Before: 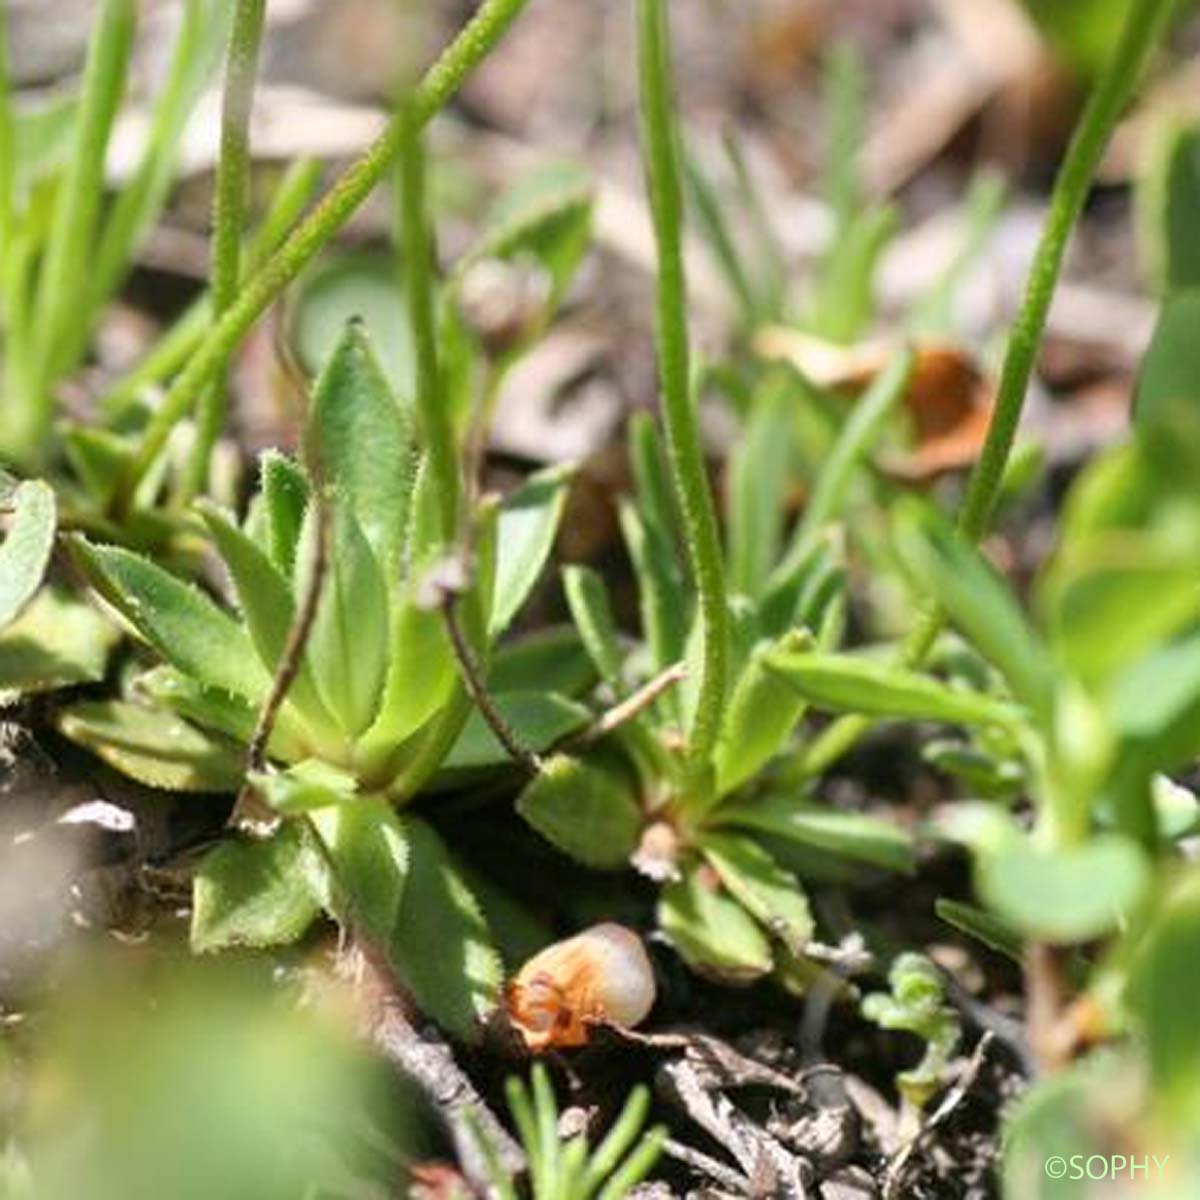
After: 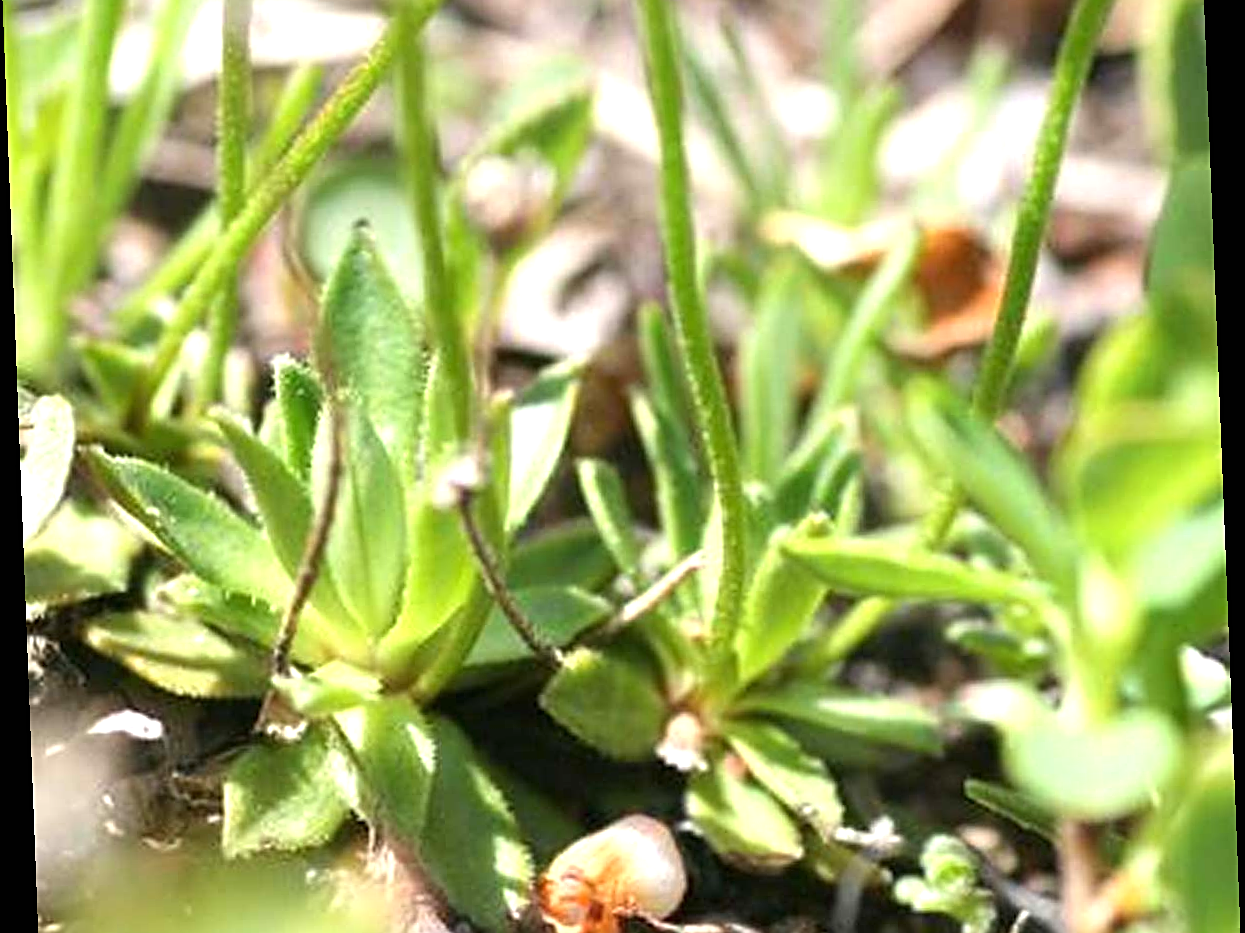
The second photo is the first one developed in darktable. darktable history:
exposure: black level correction 0, exposure 0.7 EV, compensate exposure bias true, compensate highlight preservation false
rotate and perspective: rotation -2.22°, lens shift (horizontal) -0.022, automatic cropping off
crop: top 11.038%, bottom 13.962%
color correction: highlights a* -0.182, highlights b* -0.124
sharpen: on, module defaults
